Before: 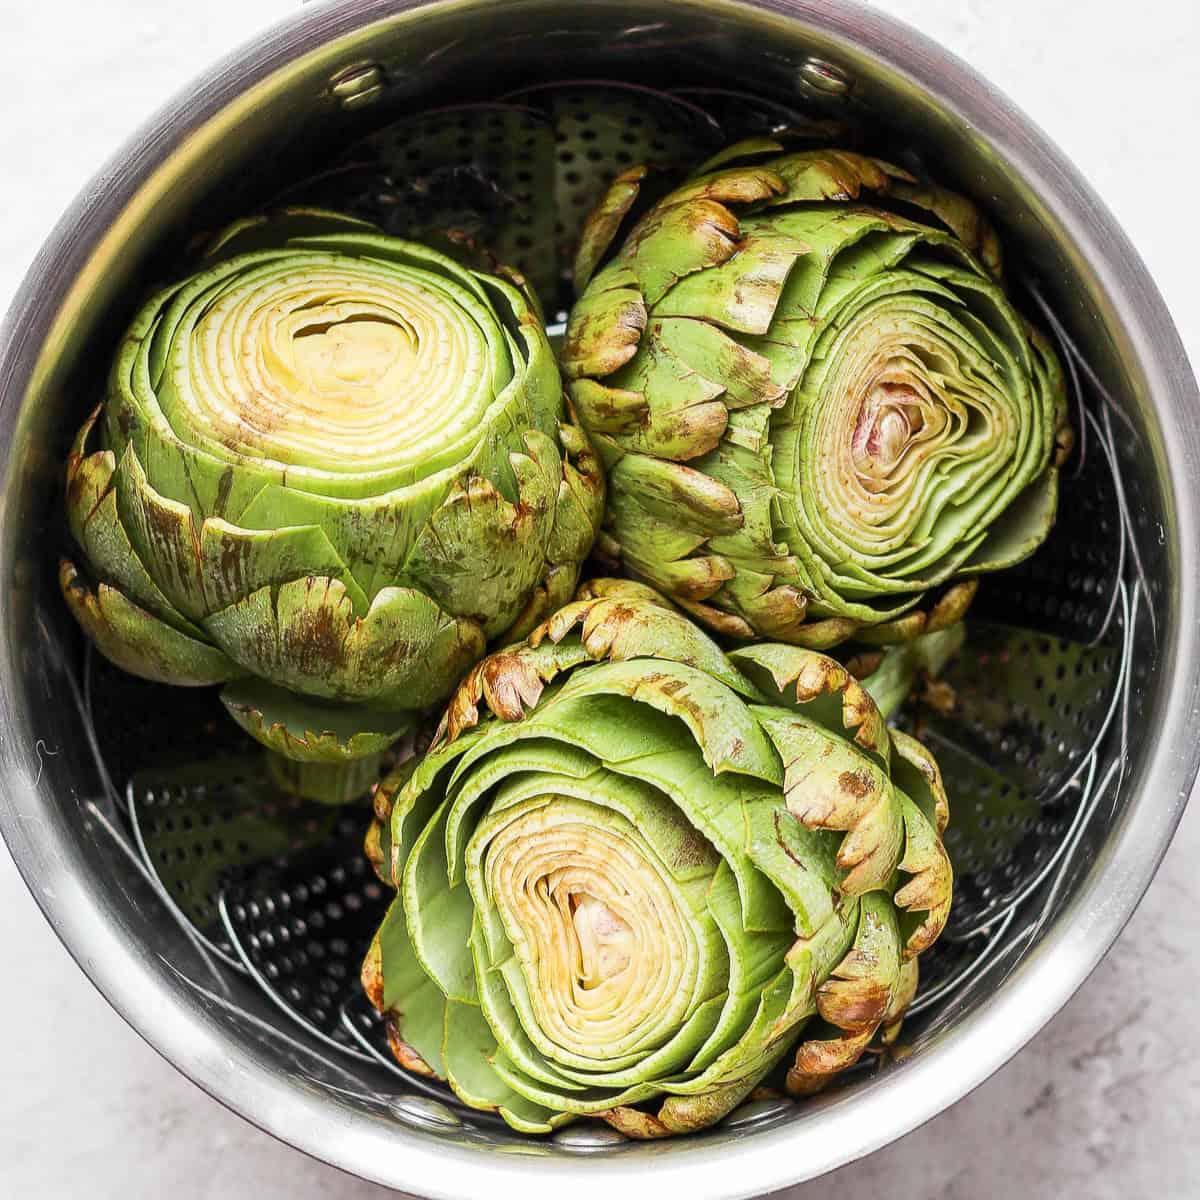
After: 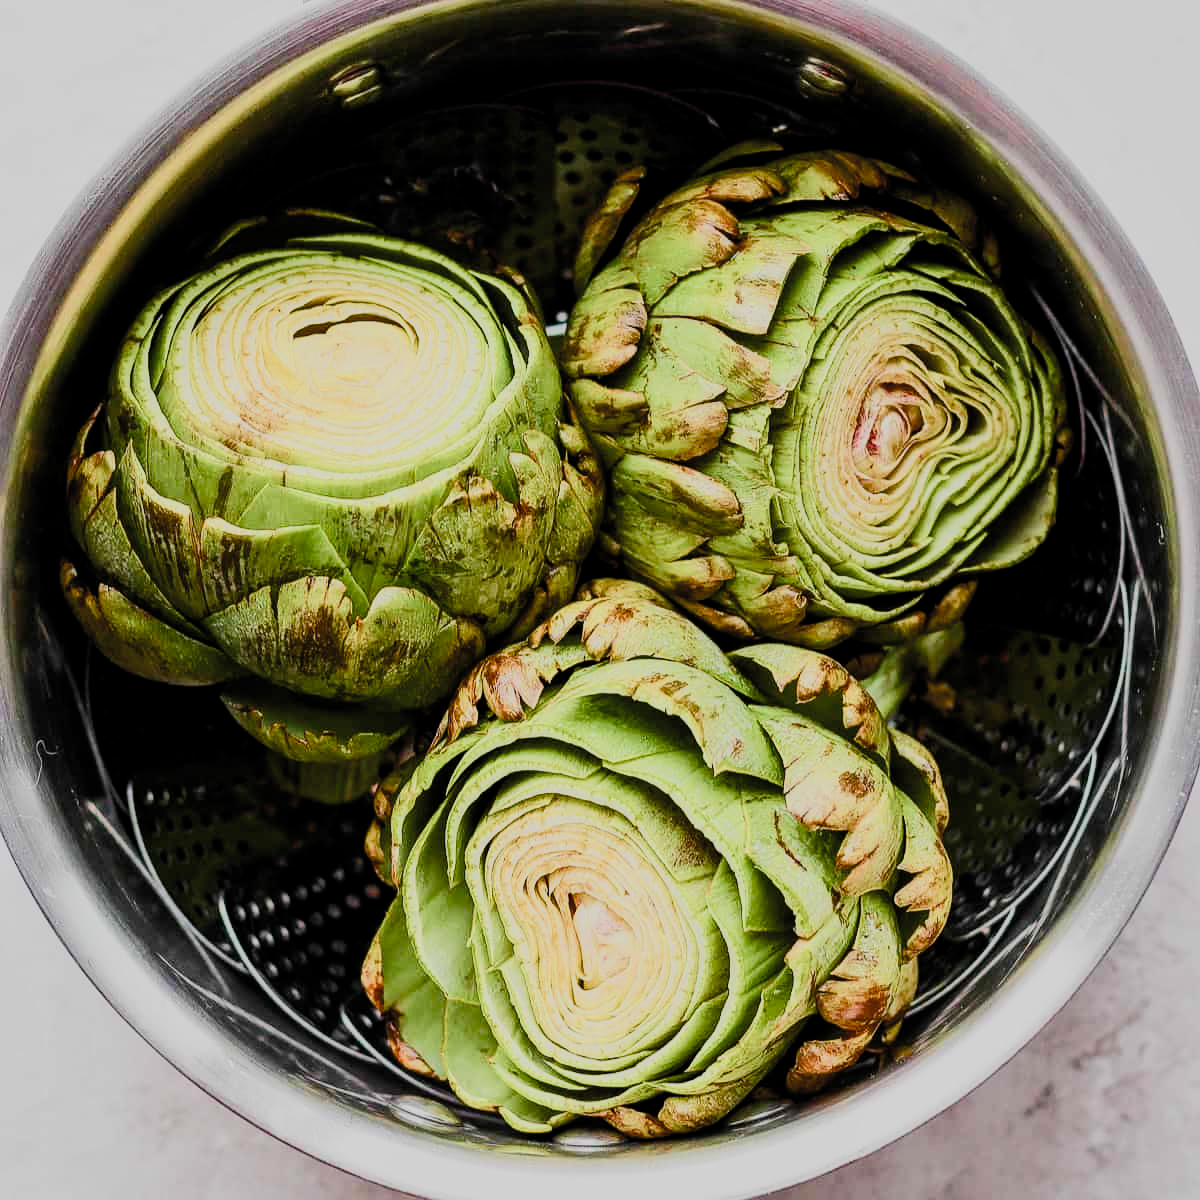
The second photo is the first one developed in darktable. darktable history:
filmic rgb: black relative exposure -6.96 EV, white relative exposure 5.61 EV, hardness 2.86, color science v5 (2021), iterations of high-quality reconstruction 0, contrast in shadows safe, contrast in highlights safe
velvia: on, module defaults
color balance rgb: perceptual saturation grading › global saturation 13.893%, perceptual saturation grading › highlights -30.486%, perceptual saturation grading › shadows 50.861%, global vibrance 9.65%, contrast 15.65%, saturation formula JzAzBz (2021)
local contrast: mode bilateral grid, contrast 15, coarseness 36, detail 105%, midtone range 0.2
